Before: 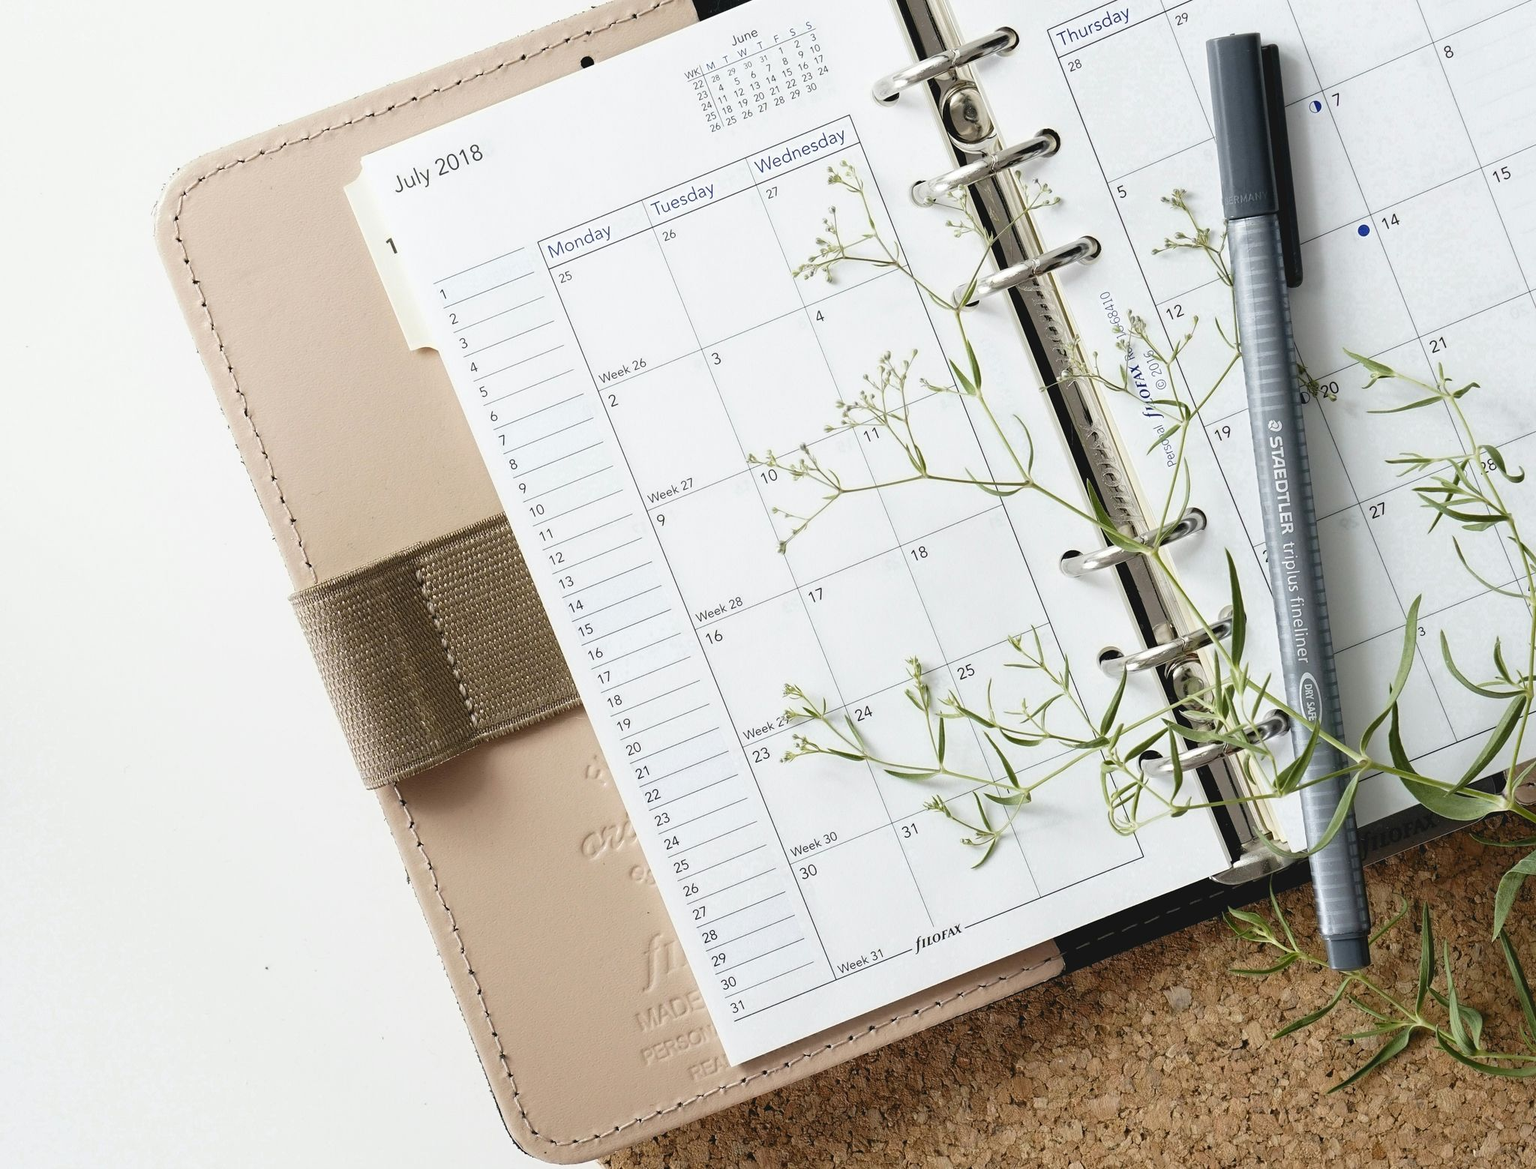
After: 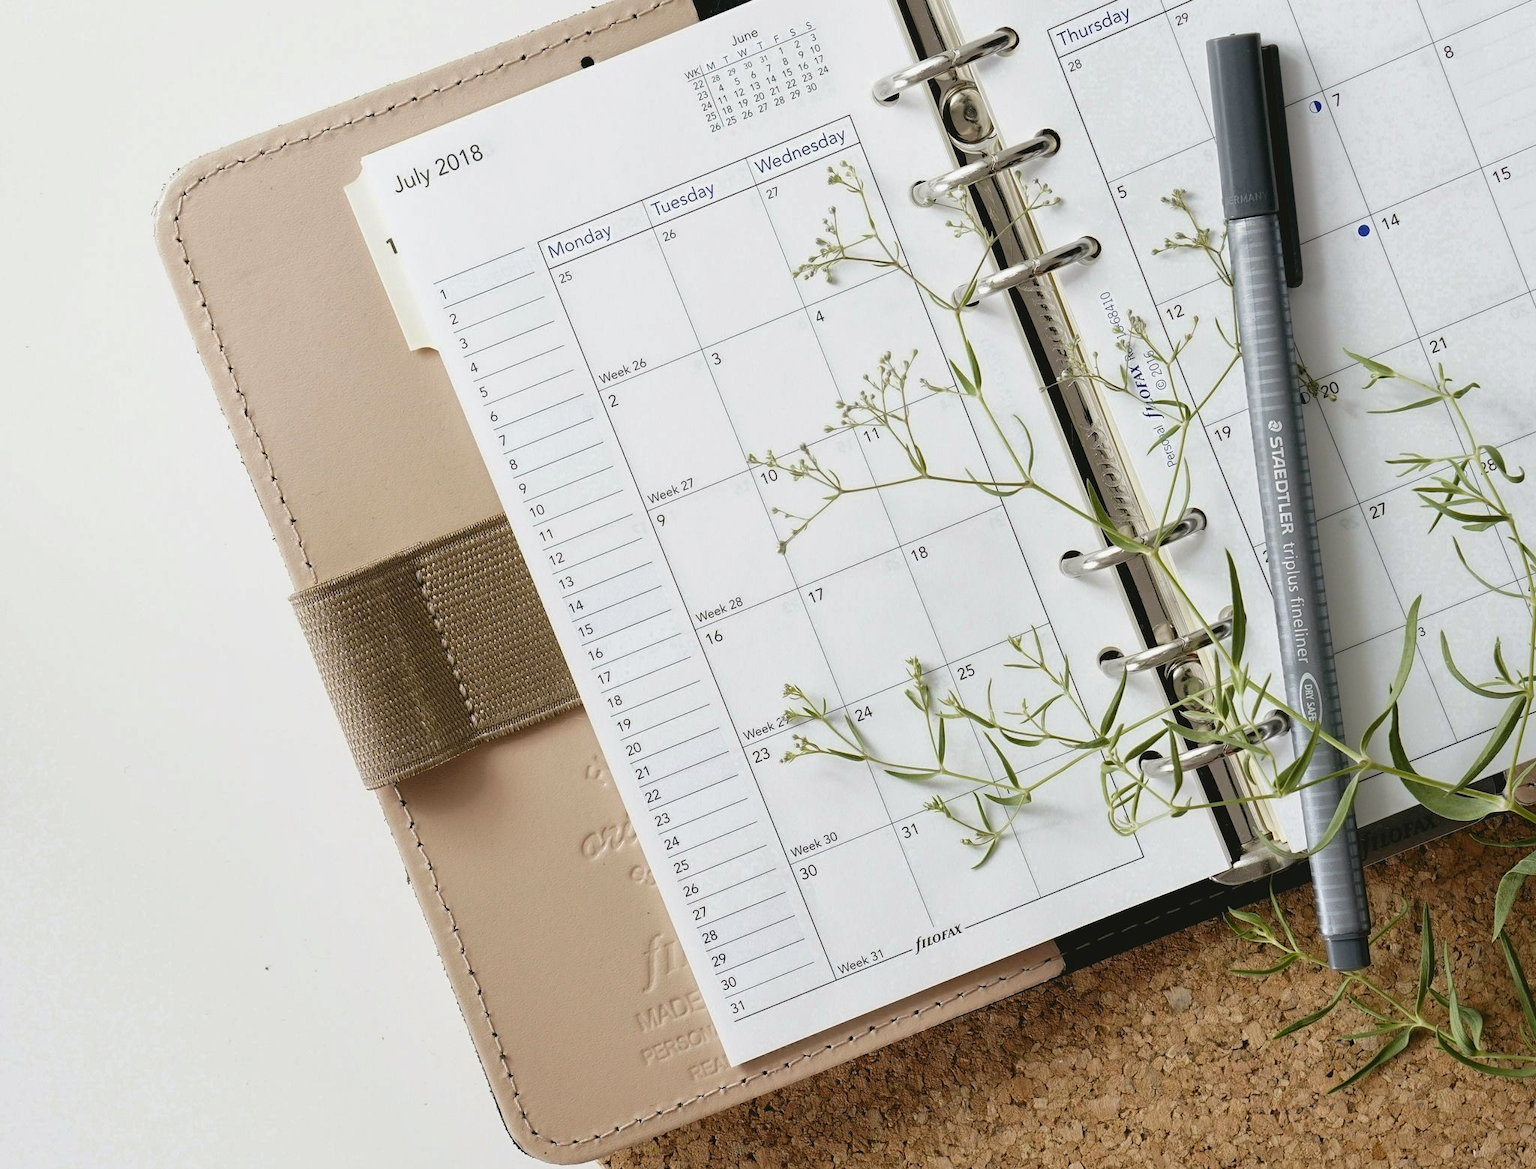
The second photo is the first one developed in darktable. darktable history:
shadows and highlights: shadows -20, white point adjustment -2, highlights -35
color balance: mode lift, gamma, gain (sRGB), lift [1, 0.99, 1.01, 0.992], gamma [1, 1.037, 0.974, 0.963]
